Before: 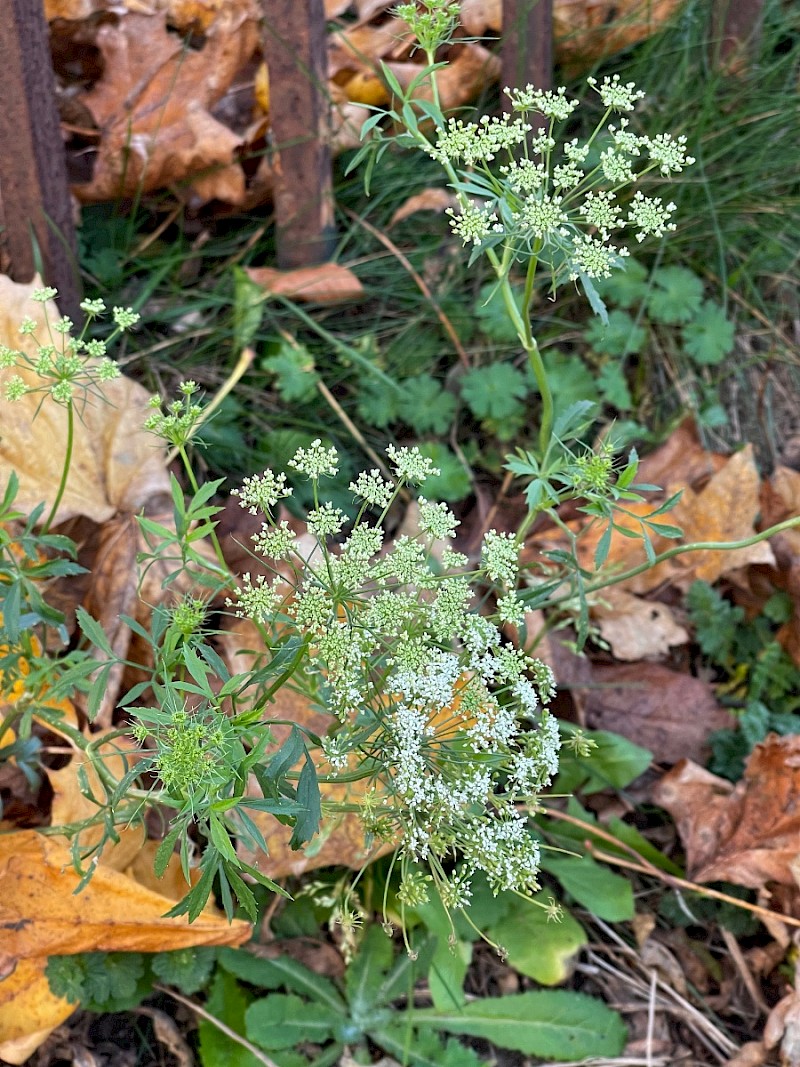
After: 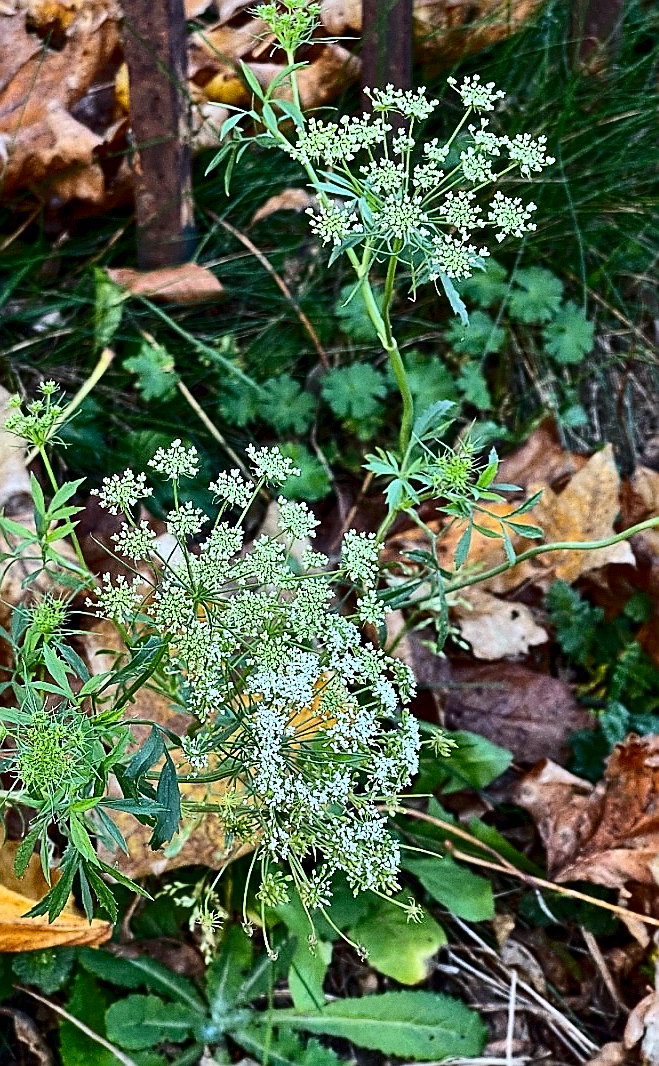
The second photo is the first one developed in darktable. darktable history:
crop: left 17.582%, bottom 0.031%
sharpen: radius 1.4, amount 1.25, threshold 0.7
contrast brightness saturation: contrast 0.32, brightness -0.08, saturation 0.17
grain: coarseness 0.47 ISO
white balance: red 0.925, blue 1.046
